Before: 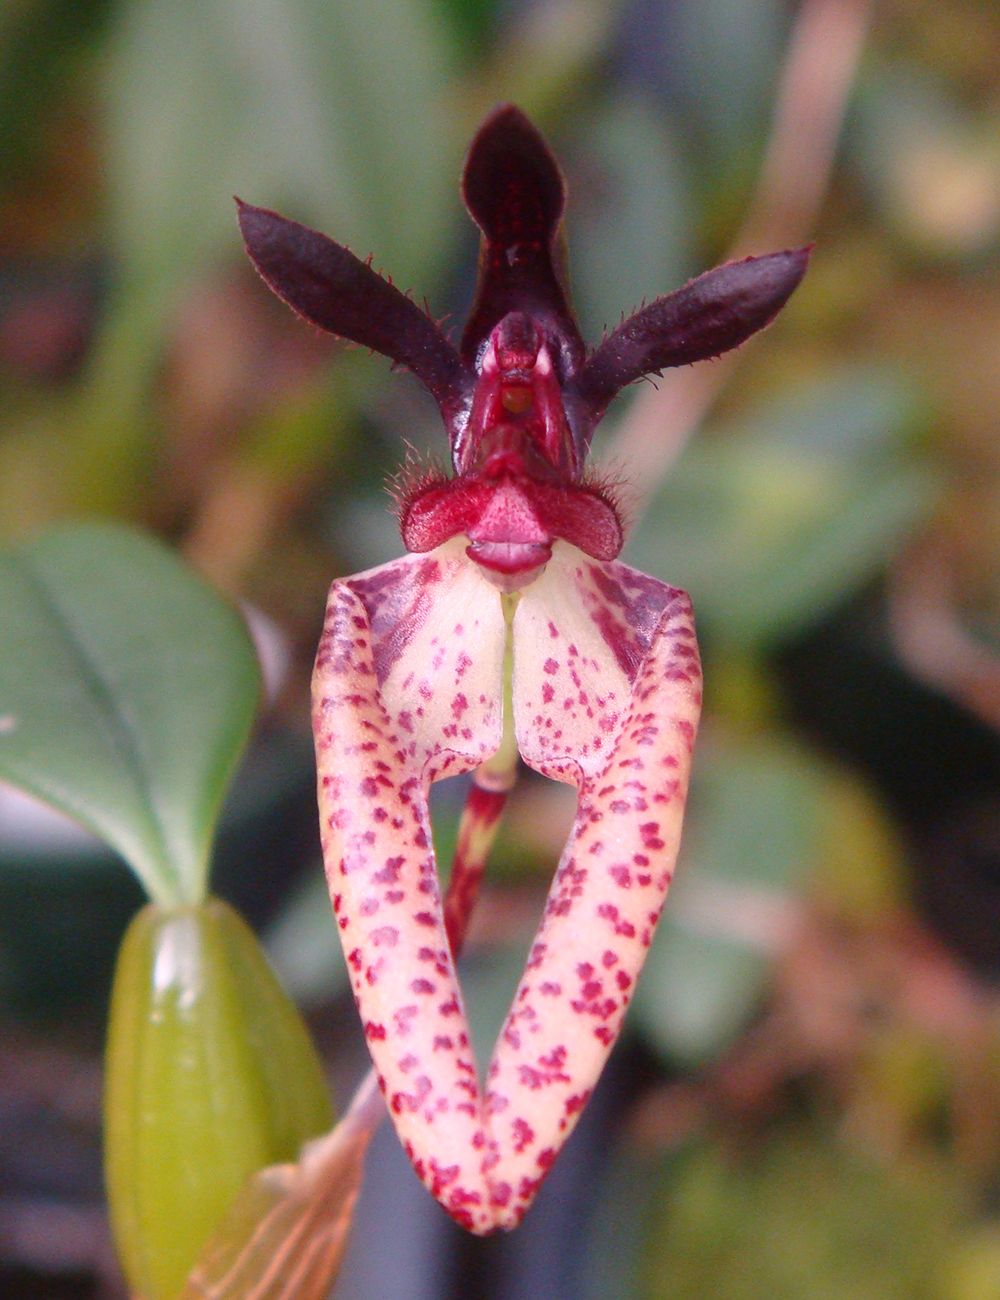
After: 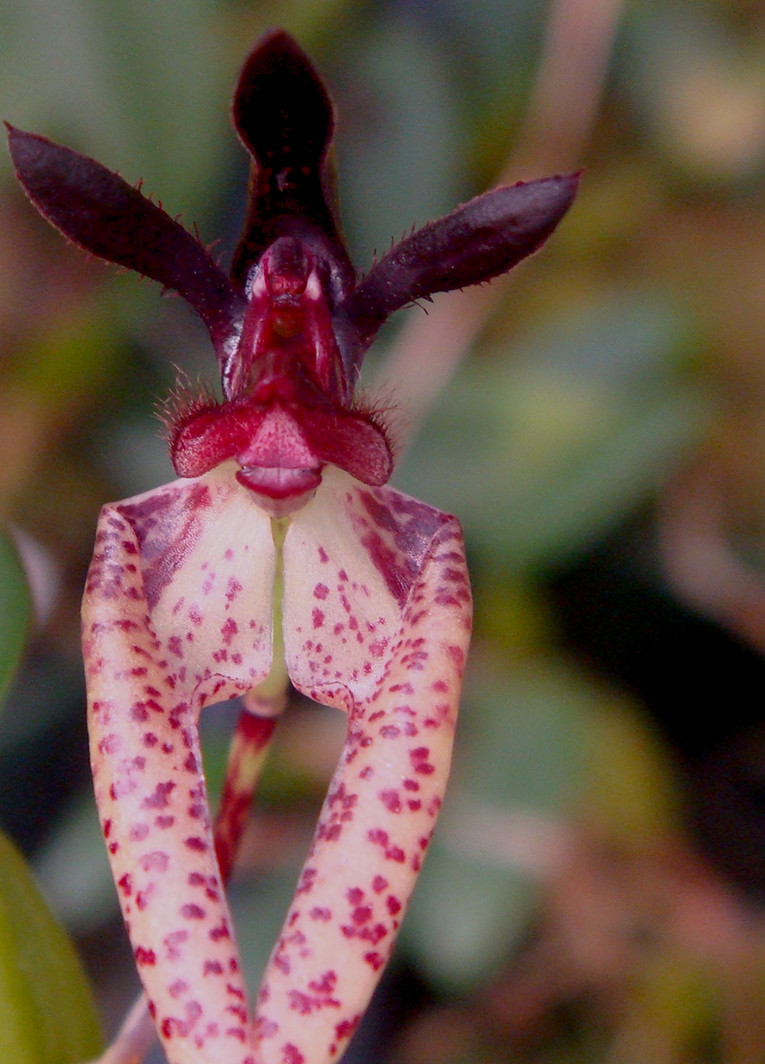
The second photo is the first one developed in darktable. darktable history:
crop: left 23.095%, top 5.827%, bottom 11.854%
levels: levels [0, 0.492, 0.984]
exposure: black level correction 0.009, exposure -0.637 EV, compensate highlight preservation false
